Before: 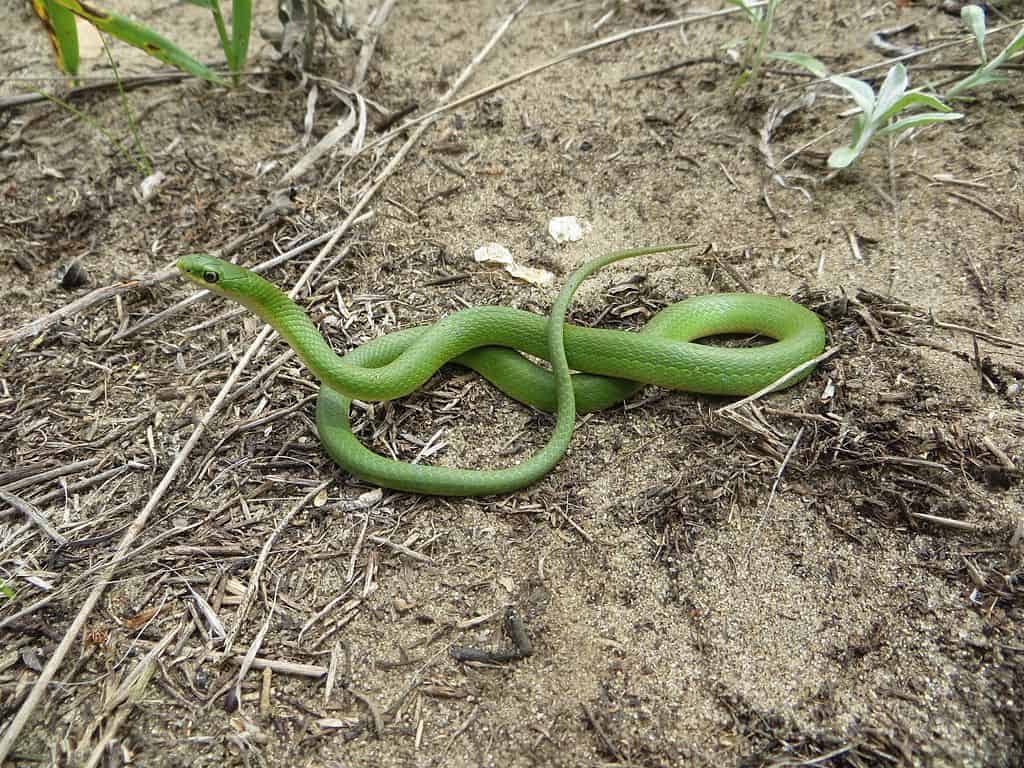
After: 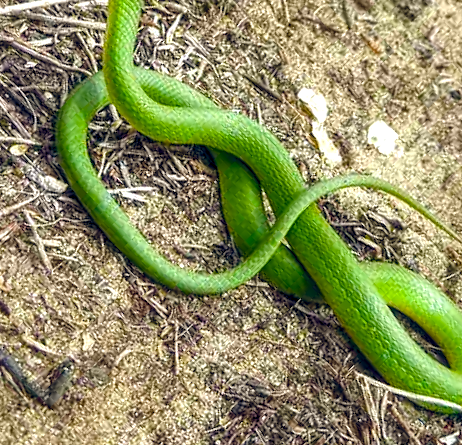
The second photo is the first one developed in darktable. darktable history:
color balance rgb: global offset › chroma 0.128%, global offset › hue 253.15°, linear chroma grading › global chroma 8.727%, perceptual saturation grading › global saturation 46.069%, perceptual saturation grading › highlights -25.684%, perceptual saturation grading › shadows 50.221%, perceptual brilliance grading › global brilliance 11.093%, global vibrance 20%
local contrast: detail 130%
crop and rotate: angle -45.91°, top 16.787%, right 0.85%, bottom 11.62%
